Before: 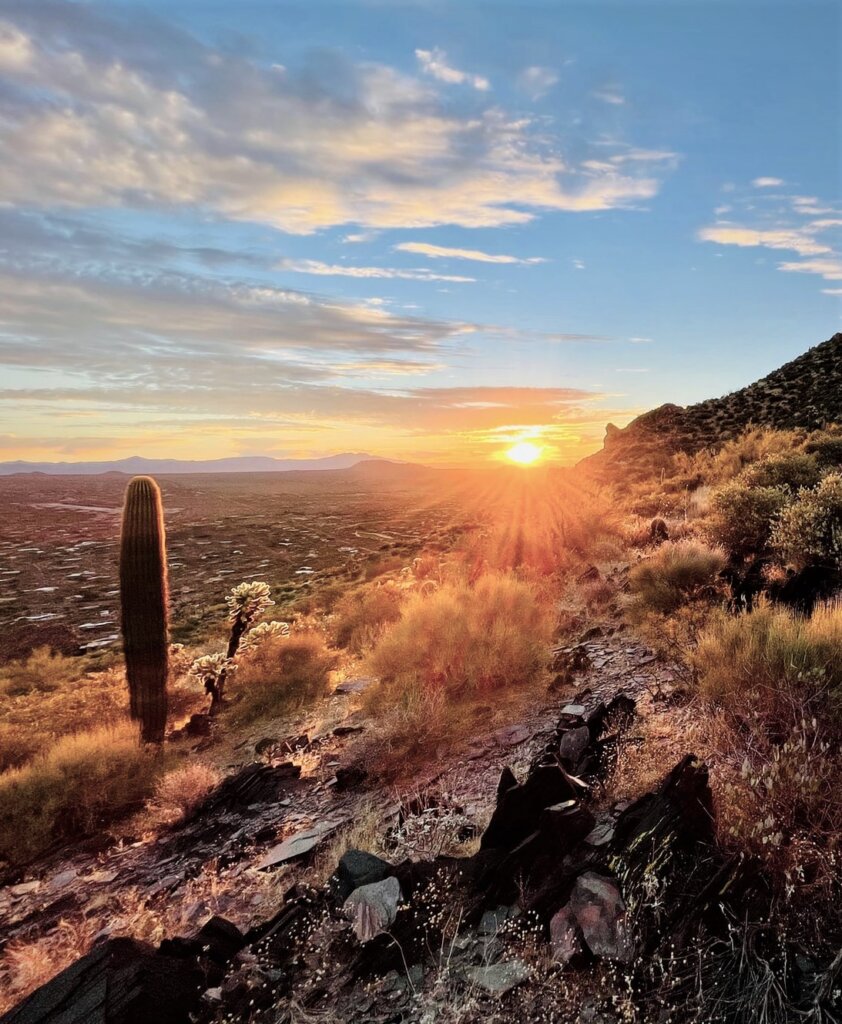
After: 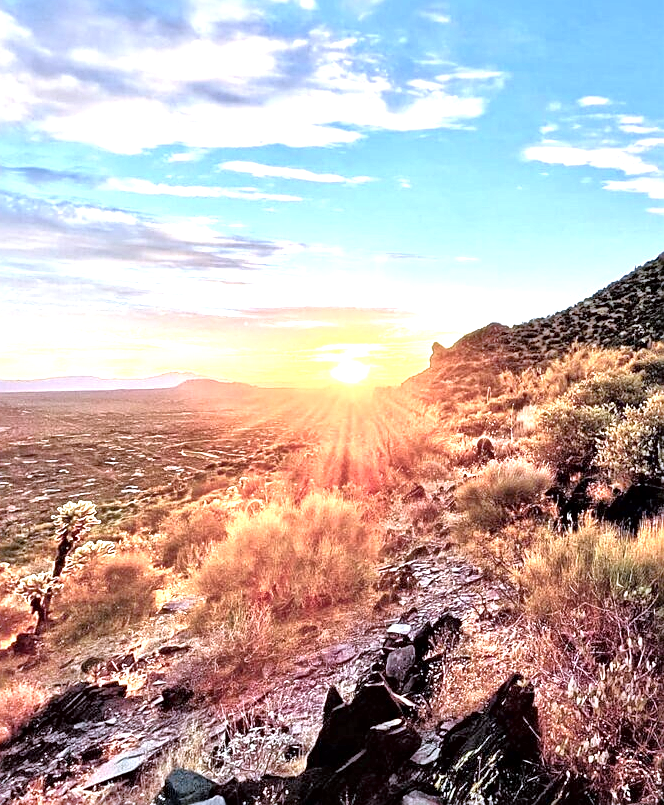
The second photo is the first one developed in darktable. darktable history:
color calibration: illuminant as shot in camera, x 0.37, y 0.382, temperature 4313.32 K
crop and rotate: left 20.74%, top 7.912%, right 0.375%, bottom 13.378%
rotate and perspective: crop left 0, crop top 0
sharpen: on, module defaults
tone equalizer: -7 EV 0.15 EV, -6 EV 0.6 EV, -5 EV 1.15 EV, -4 EV 1.33 EV, -3 EV 1.15 EV, -2 EV 0.6 EV, -1 EV 0.15 EV, mask exposure compensation -0.5 EV
local contrast: mode bilateral grid, contrast 20, coarseness 19, detail 163%, midtone range 0.2
exposure: exposure 1 EV, compensate highlight preservation false
